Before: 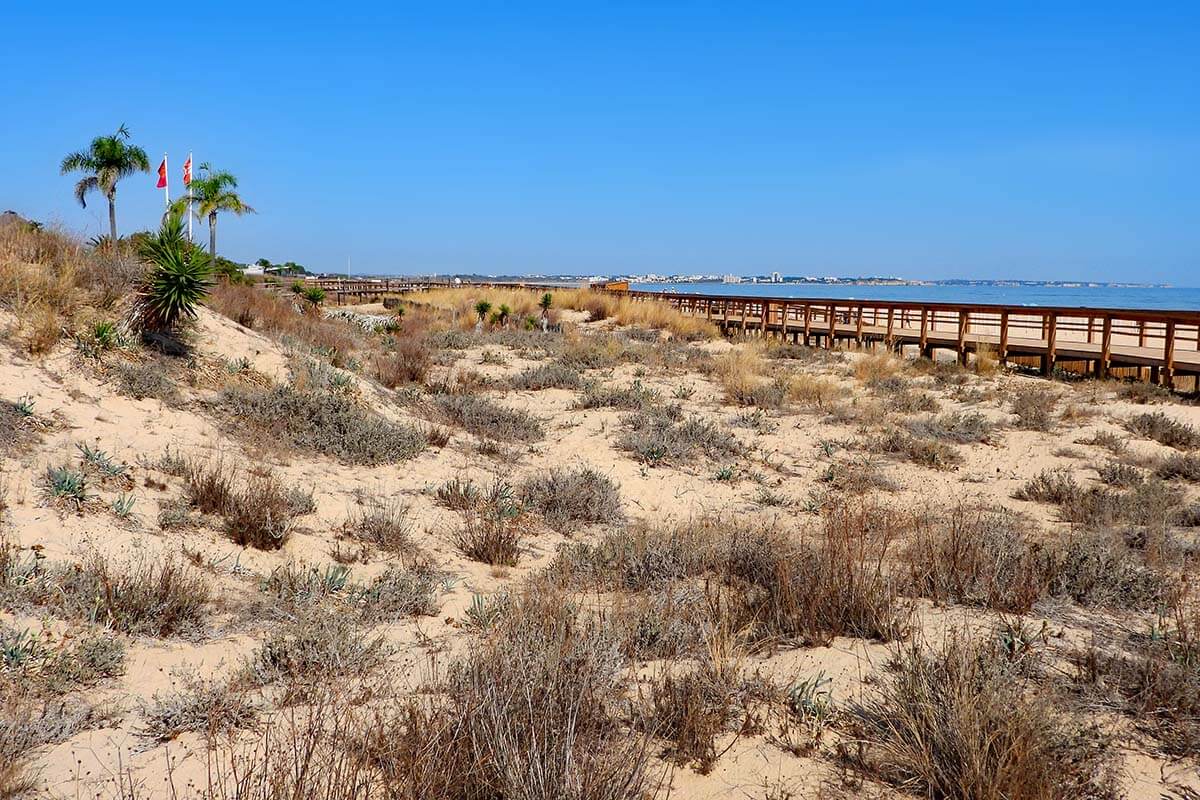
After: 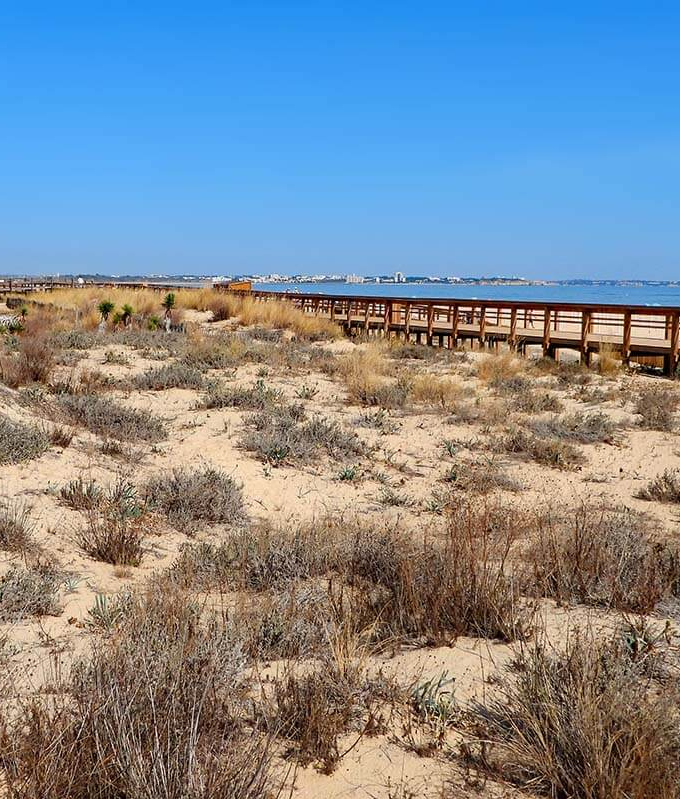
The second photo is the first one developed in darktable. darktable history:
crop: left 31.427%, top 0.02%, right 11.833%
